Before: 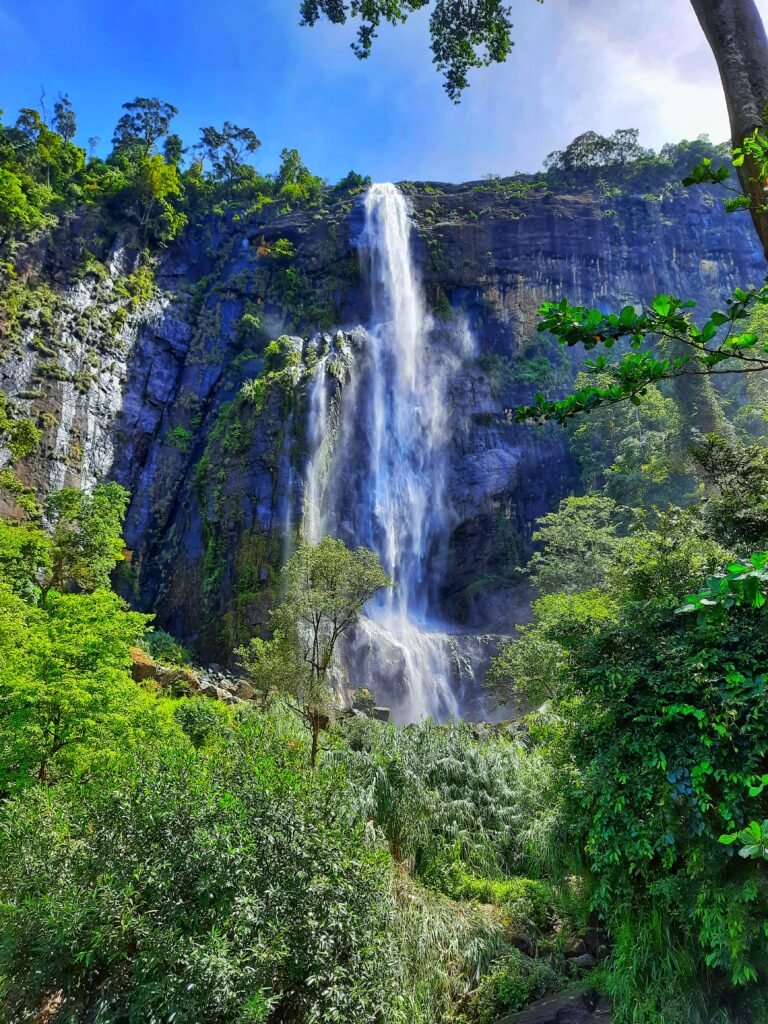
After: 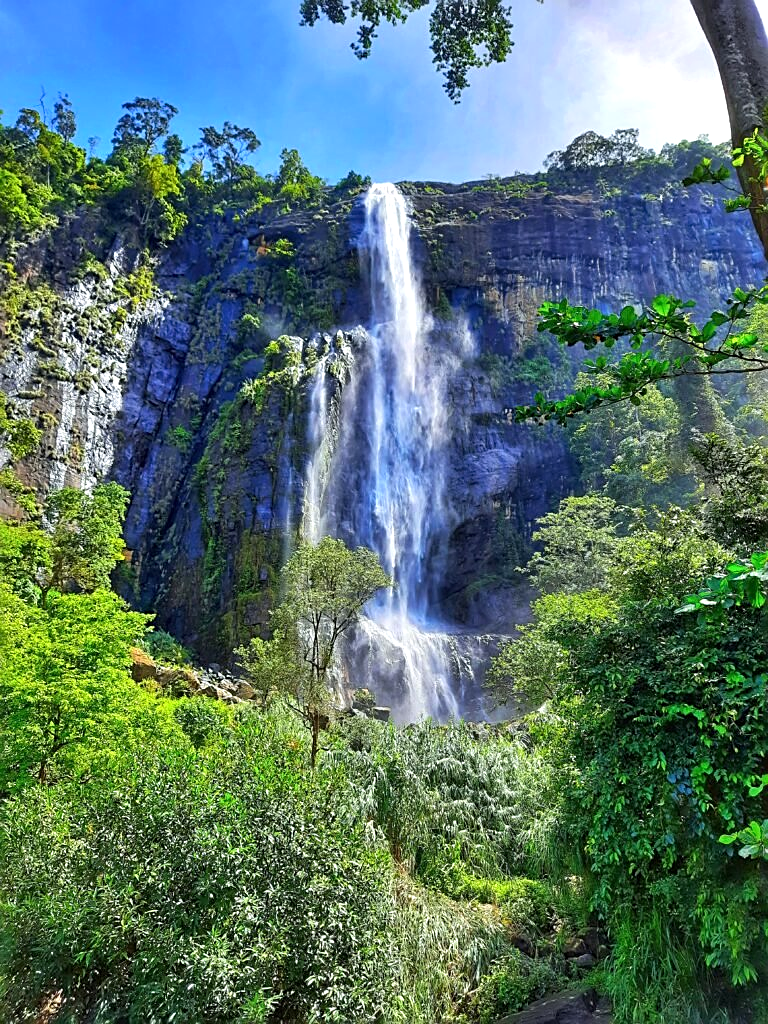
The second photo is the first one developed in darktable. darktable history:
exposure: exposure 0.367 EV, compensate highlight preservation false
sharpen: on, module defaults
